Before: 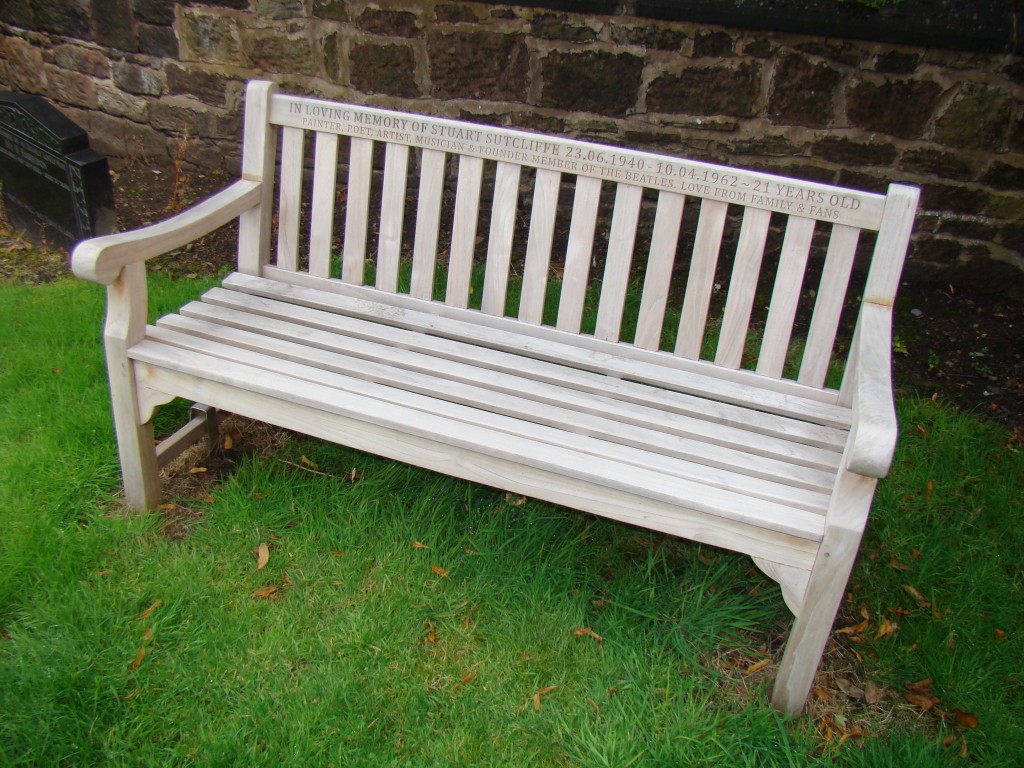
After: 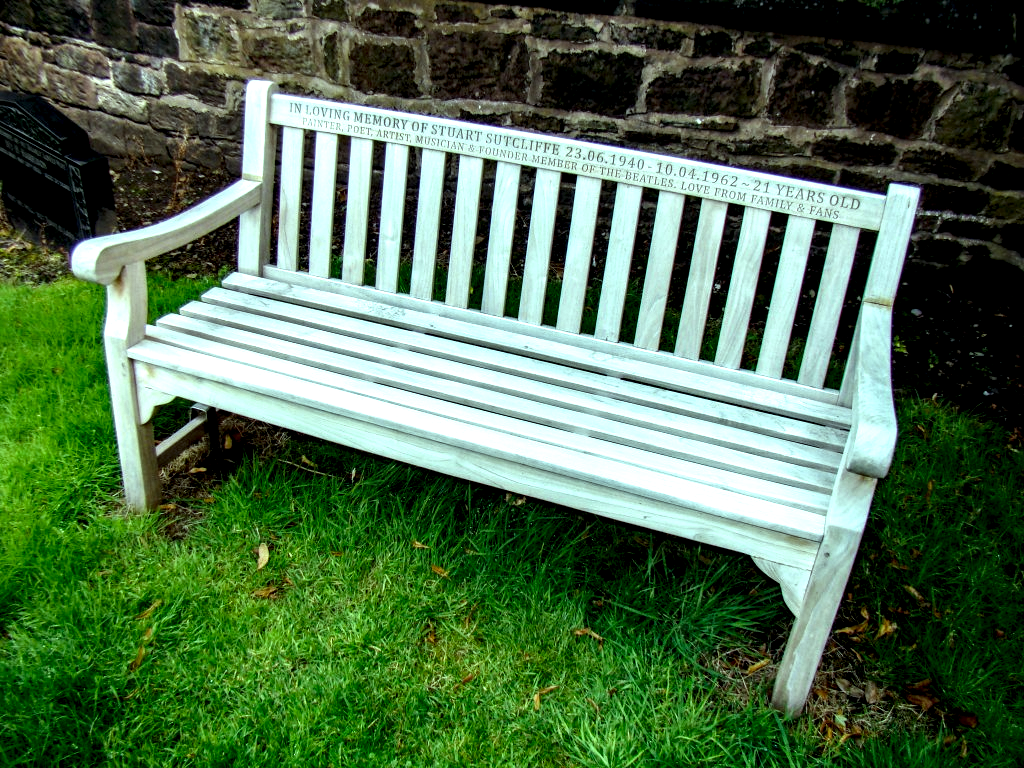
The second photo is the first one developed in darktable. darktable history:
color balance rgb: linear chroma grading › global chroma 6.48%, perceptual saturation grading › global saturation 12.96%, global vibrance 6.02%
local contrast: shadows 185%, detail 225%
color balance: mode lift, gamma, gain (sRGB), lift [0.997, 0.979, 1.021, 1.011], gamma [1, 1.084, 0.916, 0.998], gain [1, 0.87, 1.13, 1.101], contrast 4.55%, contrast fulcrum 38.24%, output saturation 104.09%
